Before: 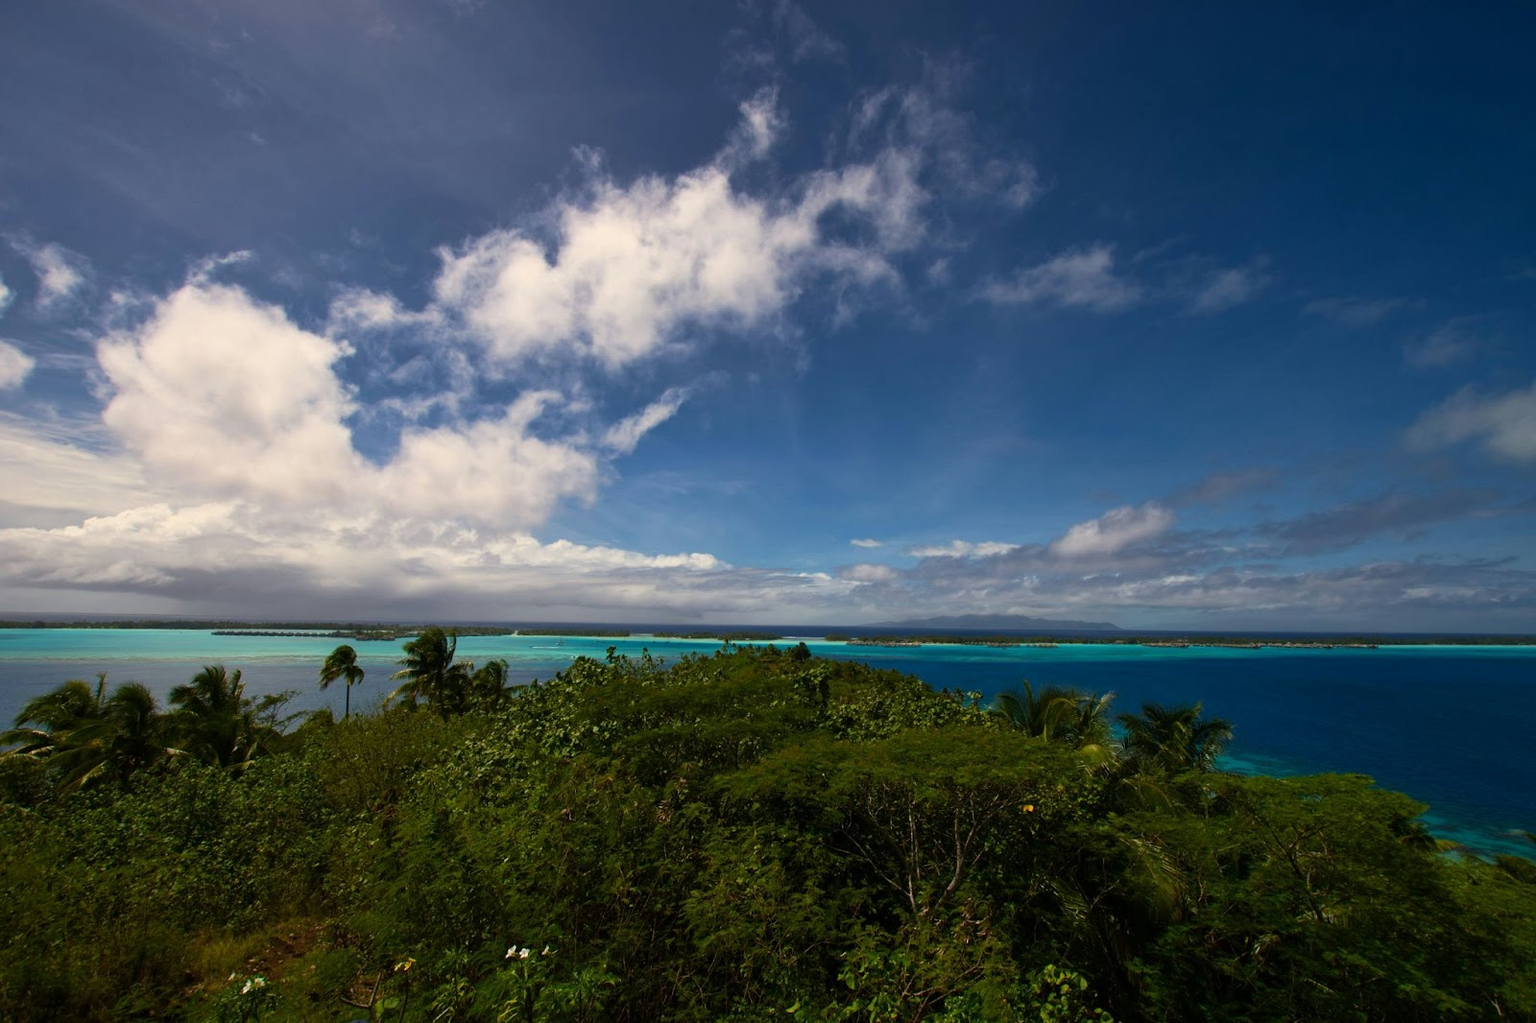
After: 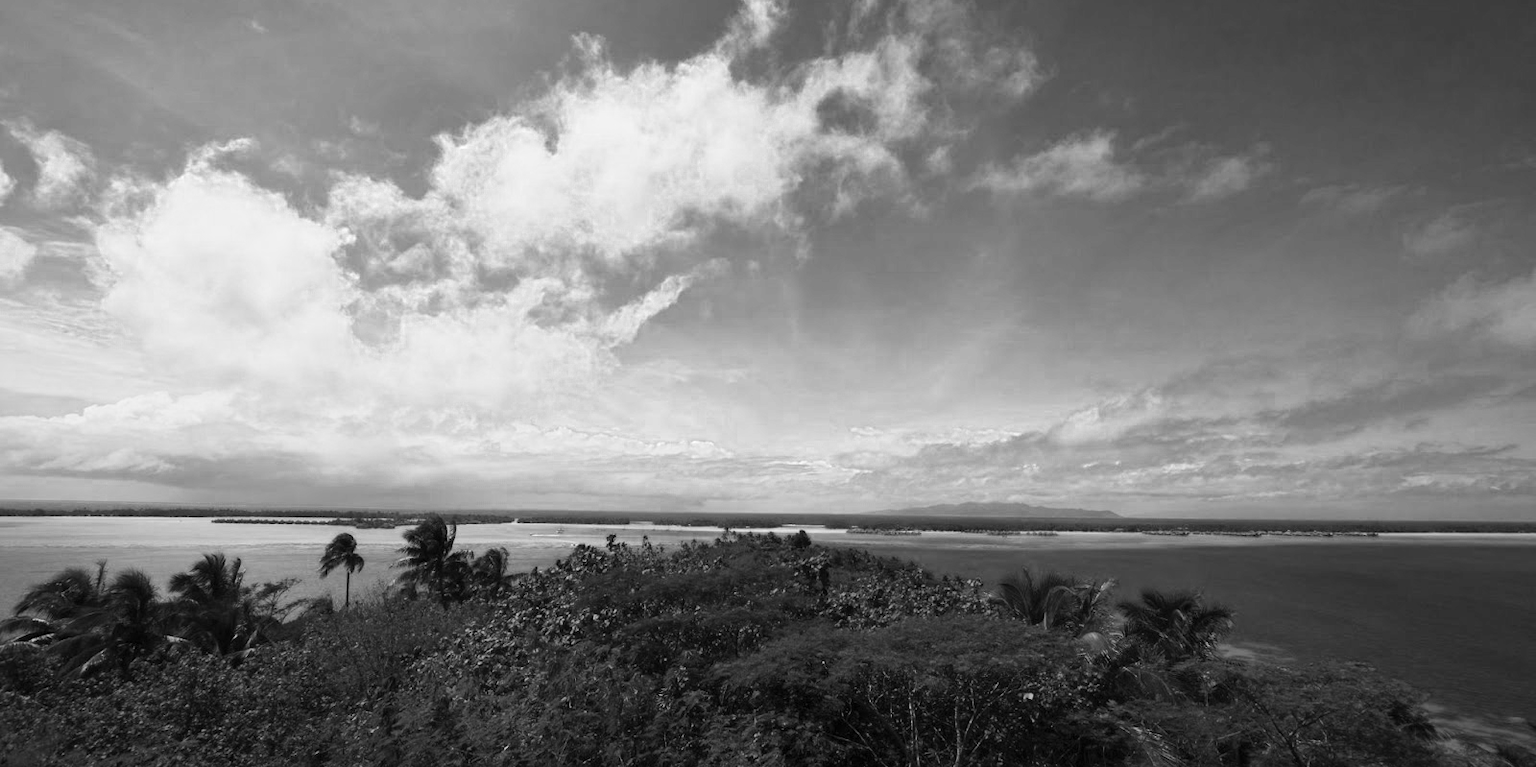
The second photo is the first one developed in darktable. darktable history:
color zones: curves: ch0 [(0, 0.613) (0.01, 0.613) (0.245, 0.448) (0.498, 0.529) (0.642, 0.665) (0.879, 0.777) (0.99, 0.613)]; ch1 [(0, 0) (0.143, 0) (0.286, 0) (0.429, 0) (0.571, 0) (0.714, 0) (0.857, 0)]
crop: top 11.065%, bottom 13.962%
contrast brightness saturation: contrast 0.204, brightness 0.168, saturation 0.23
